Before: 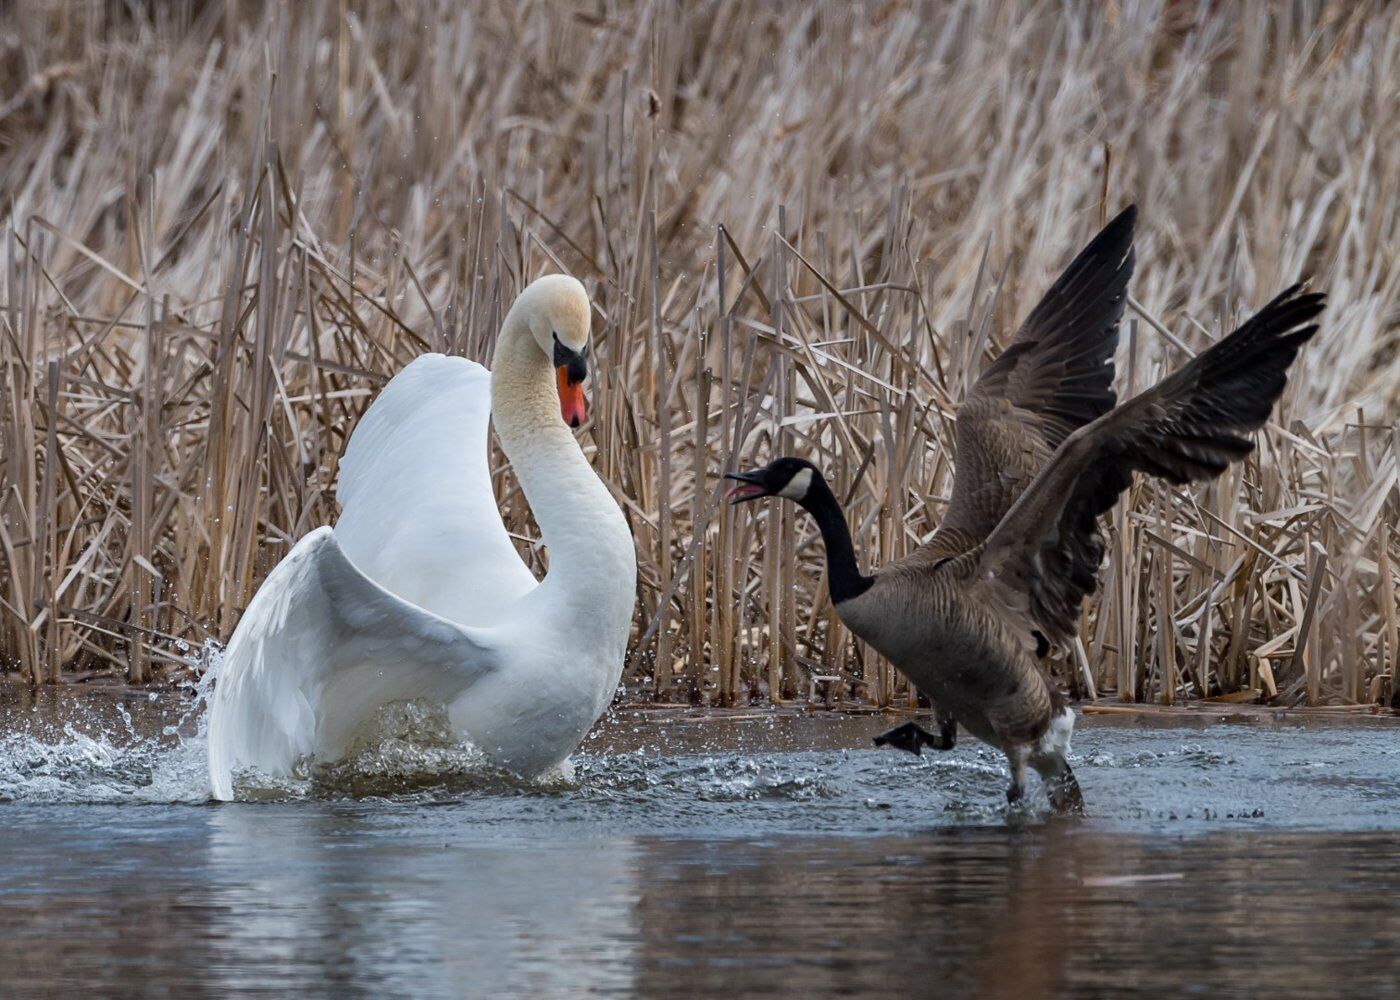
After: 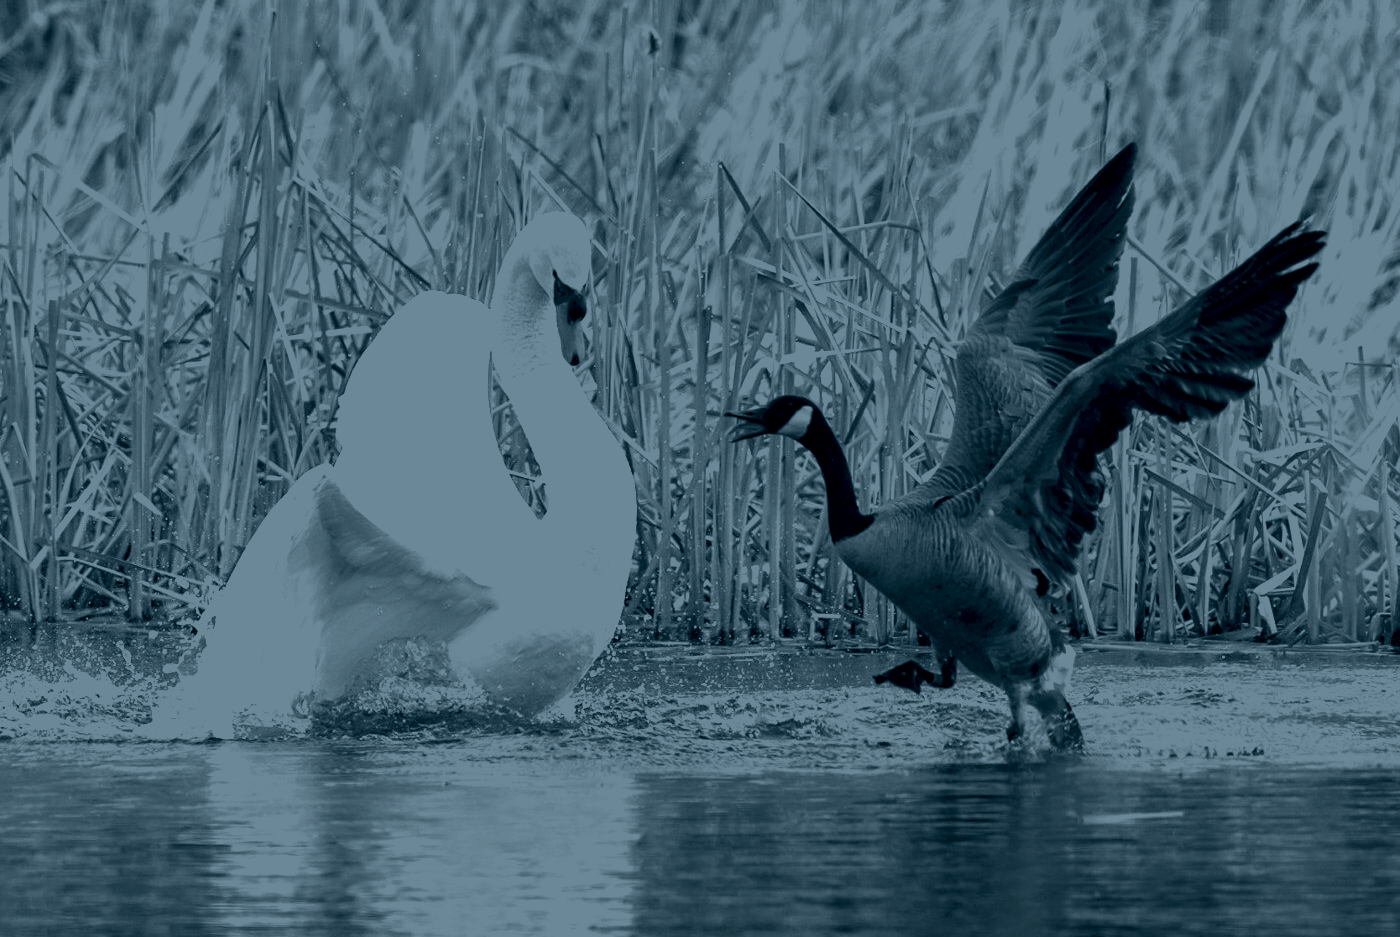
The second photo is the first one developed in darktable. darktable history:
exposure: black level correction 0.001, exposure 1.822 EV, compensate exposure bias true, compensate highlight preservation false
velvia: strength 15%
color balance rgb: shadows lift › chroma 2%, shadows lift › hue 217.2°, power › chroma 0.25%, power › hue 60°, highlights gain › chroma 1.5%, highlights gain › hue 309.6°, global offset › luminance -0.25%, perceptual saturation grading › global saturation 15%, global vibrance 15%
colorize: hue 194.4°, saturation 29%, source mix 61.75%, lightness 3.98%, version 1
crop and rotate: top 6.25%
